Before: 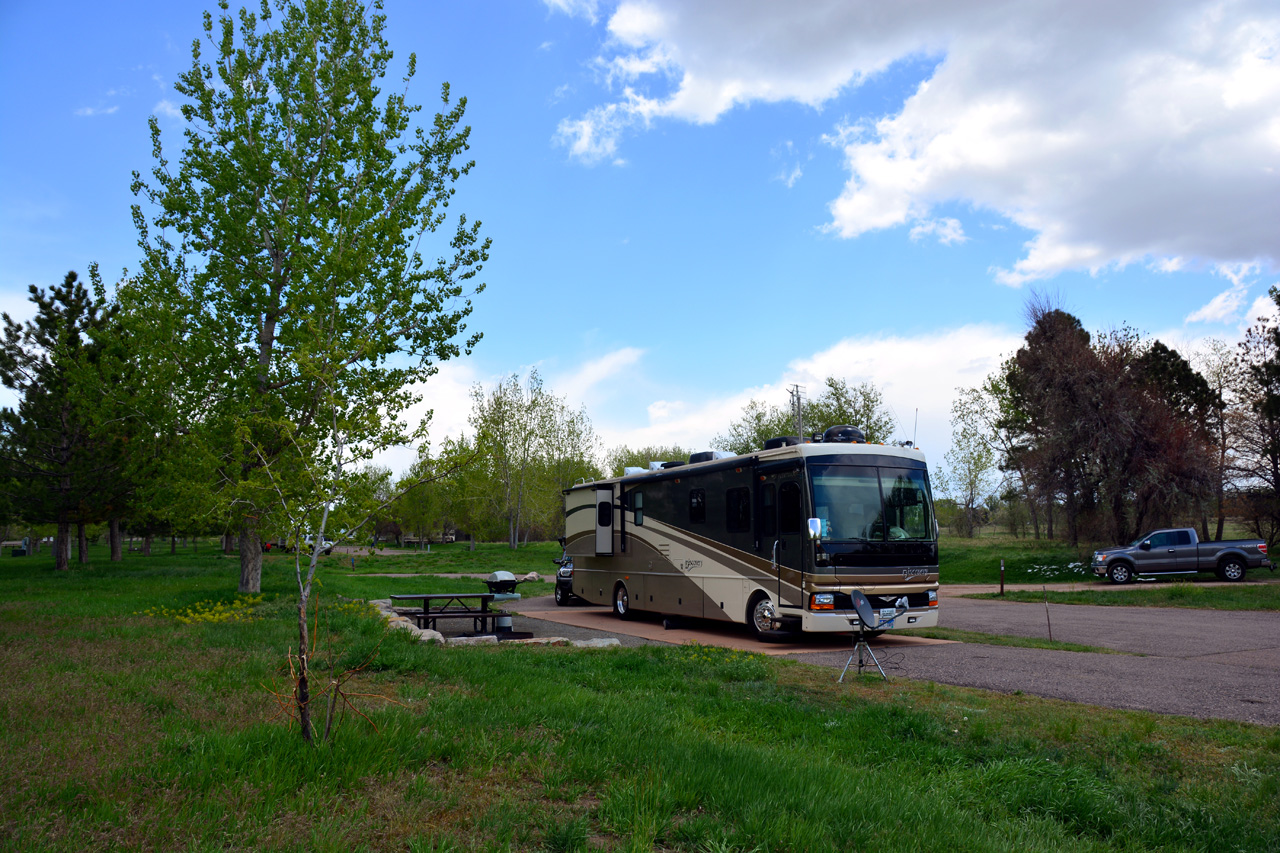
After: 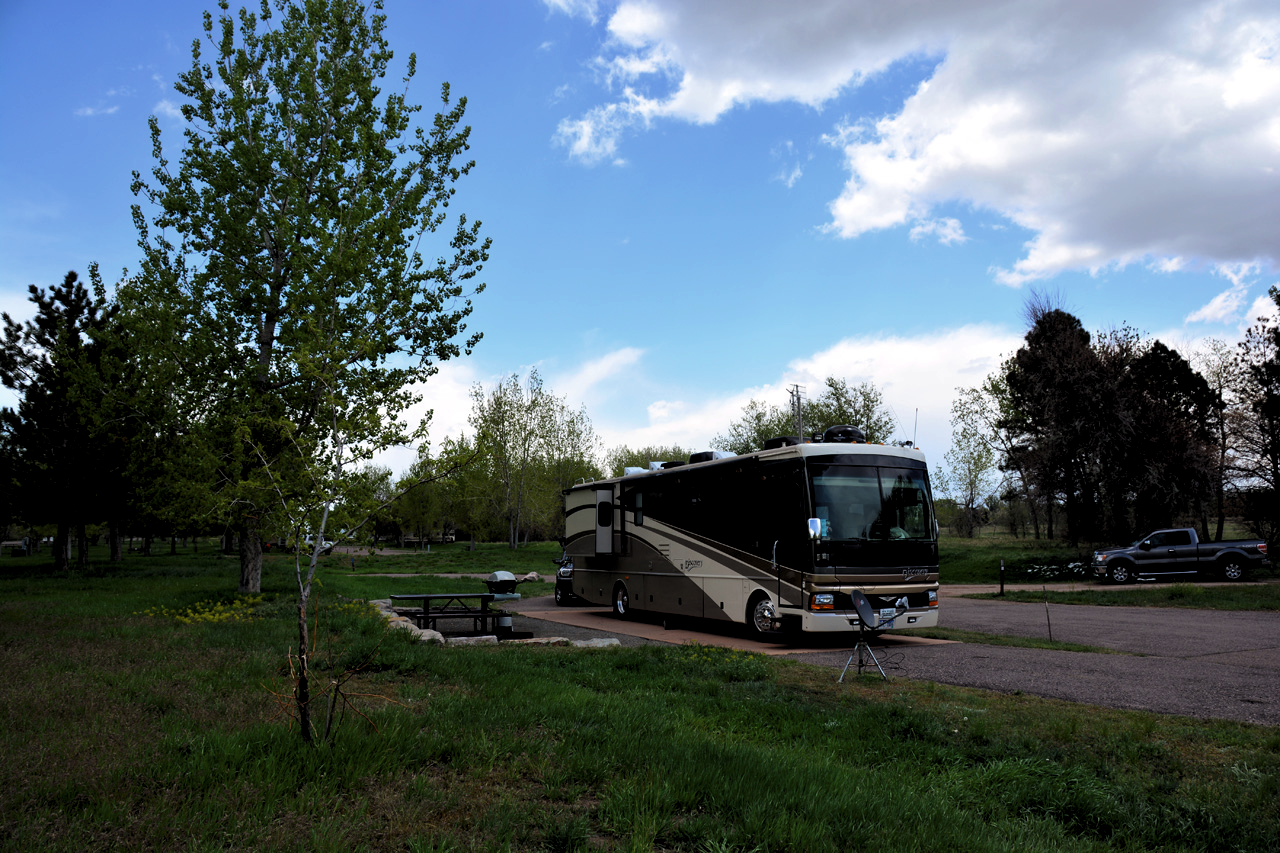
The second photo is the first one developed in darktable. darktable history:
levels: levels [0.116, 0.574, 1]
